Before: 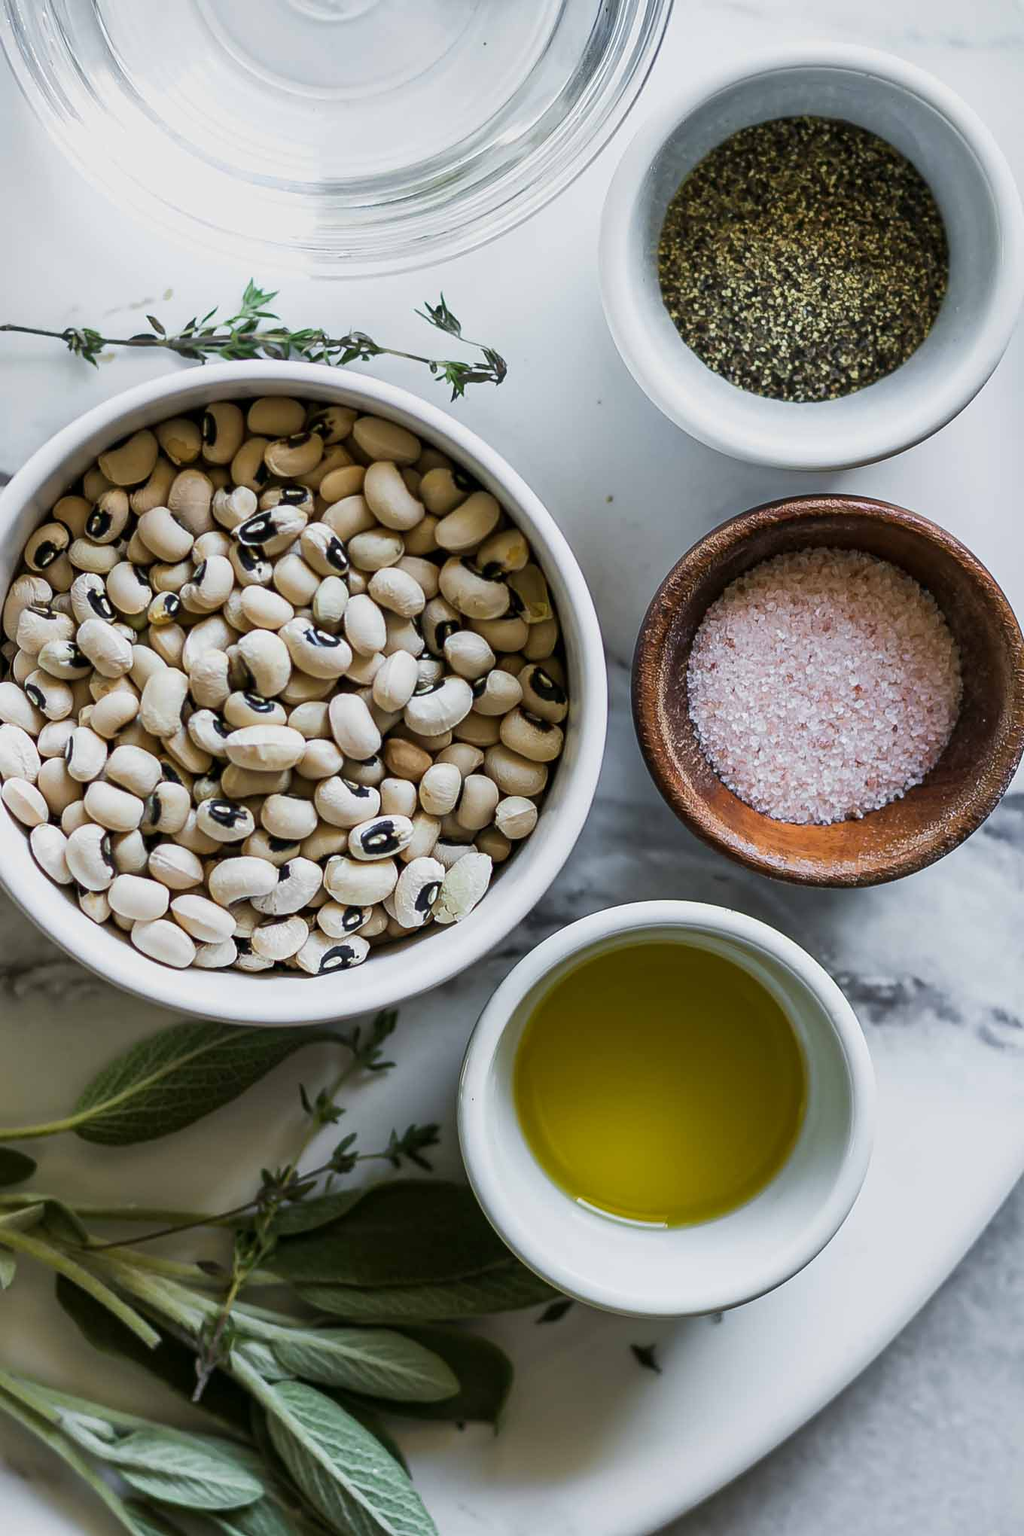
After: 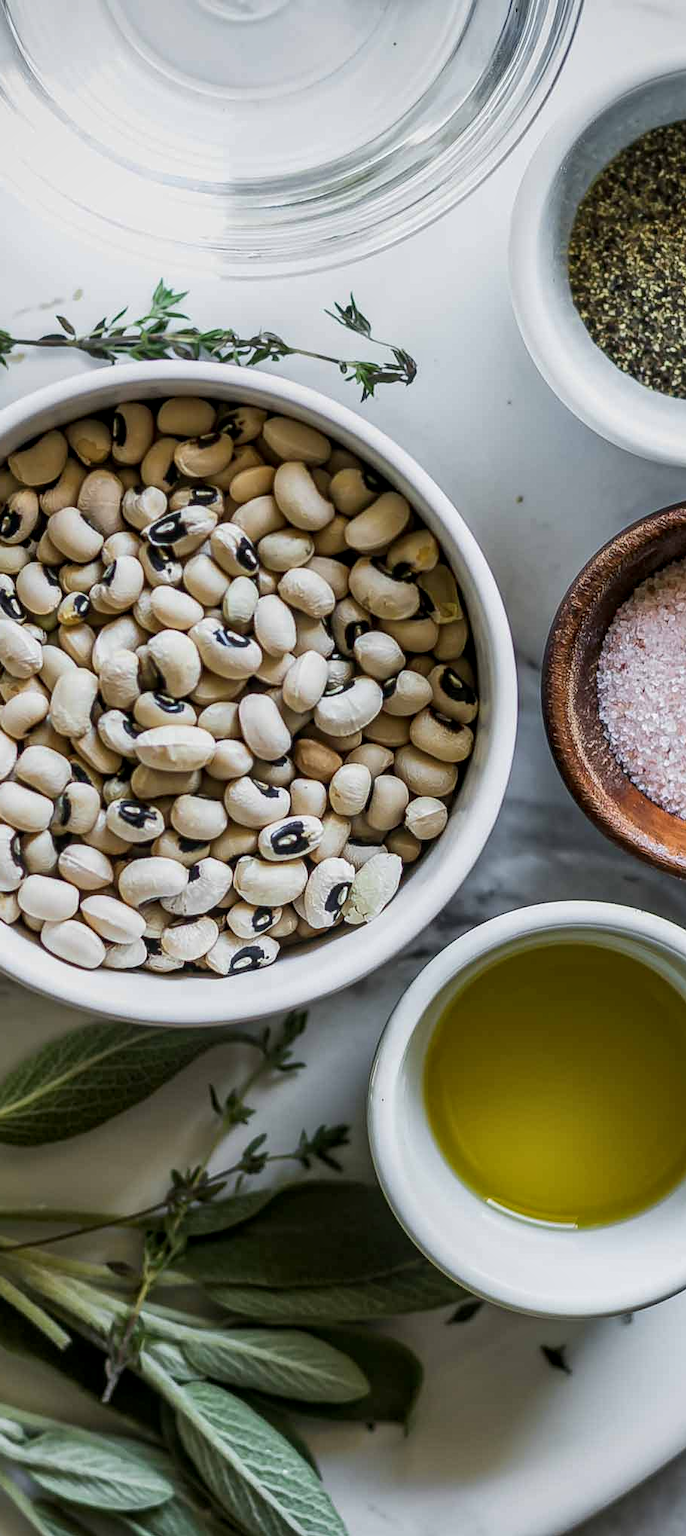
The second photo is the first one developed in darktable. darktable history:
crop and rotate: left 8.865%, right 24.118%
vignetting: fall-off radius 61.09%, brightness -0.3, saturation -0.049, unbound false
local contrast: on, module defaults
